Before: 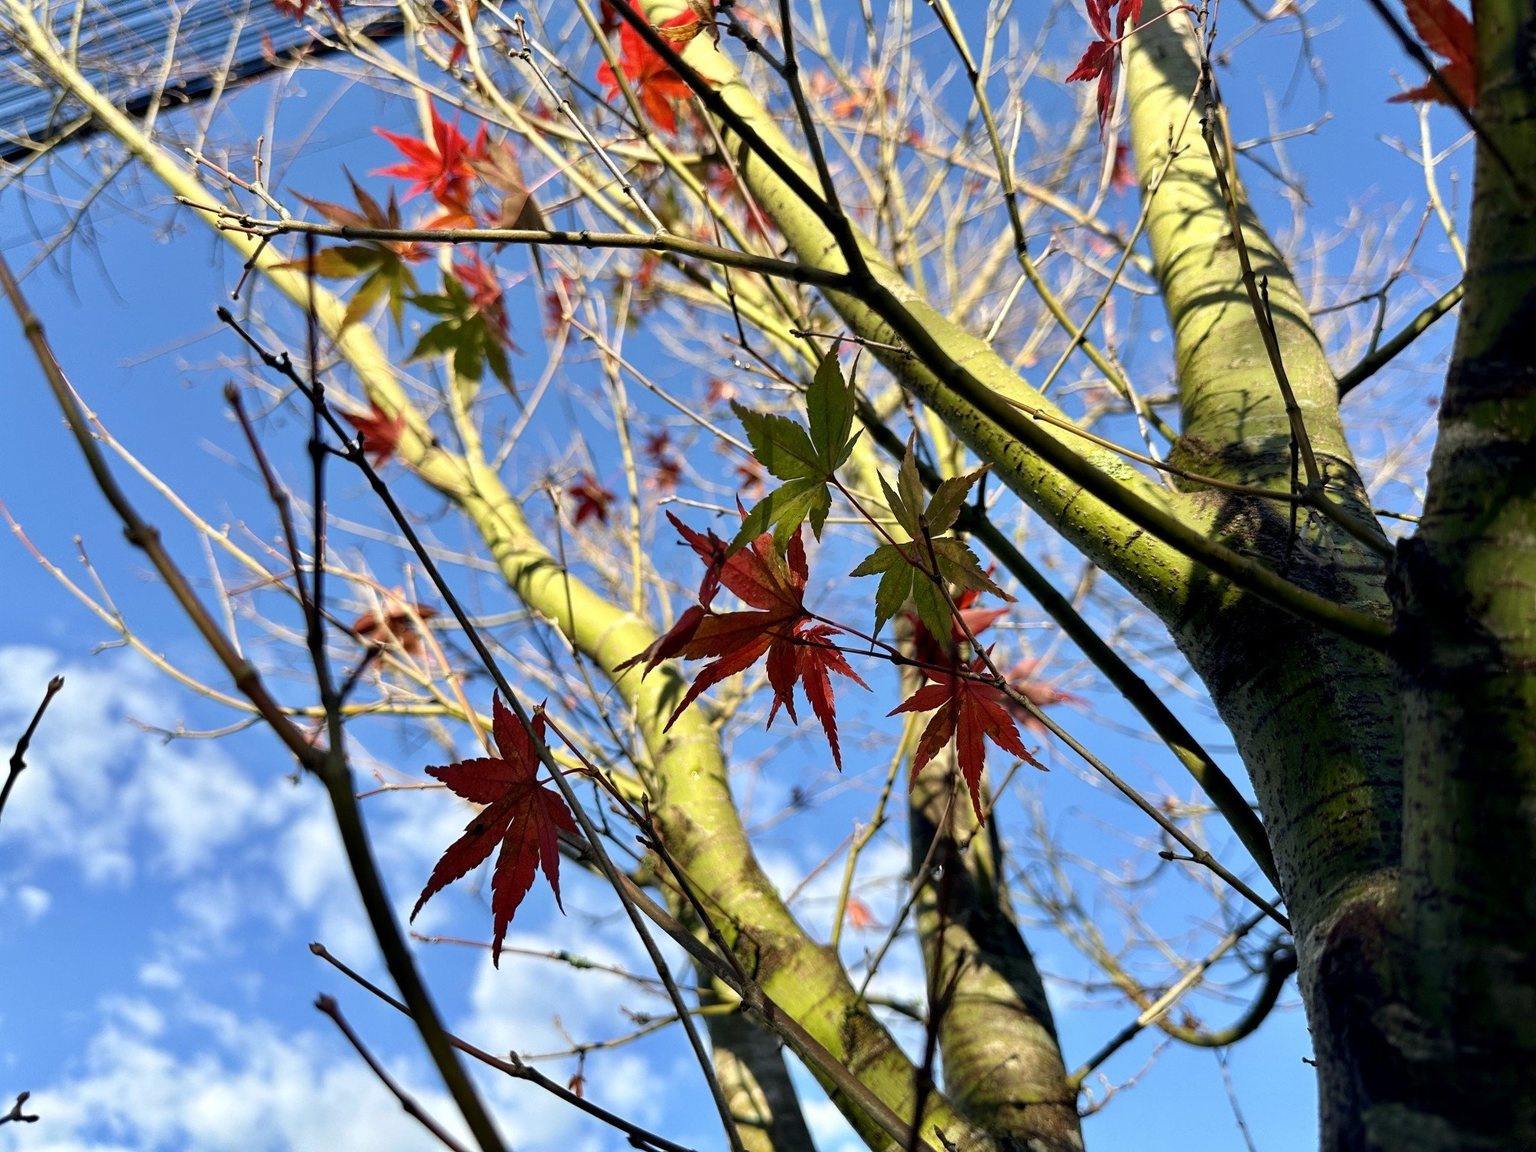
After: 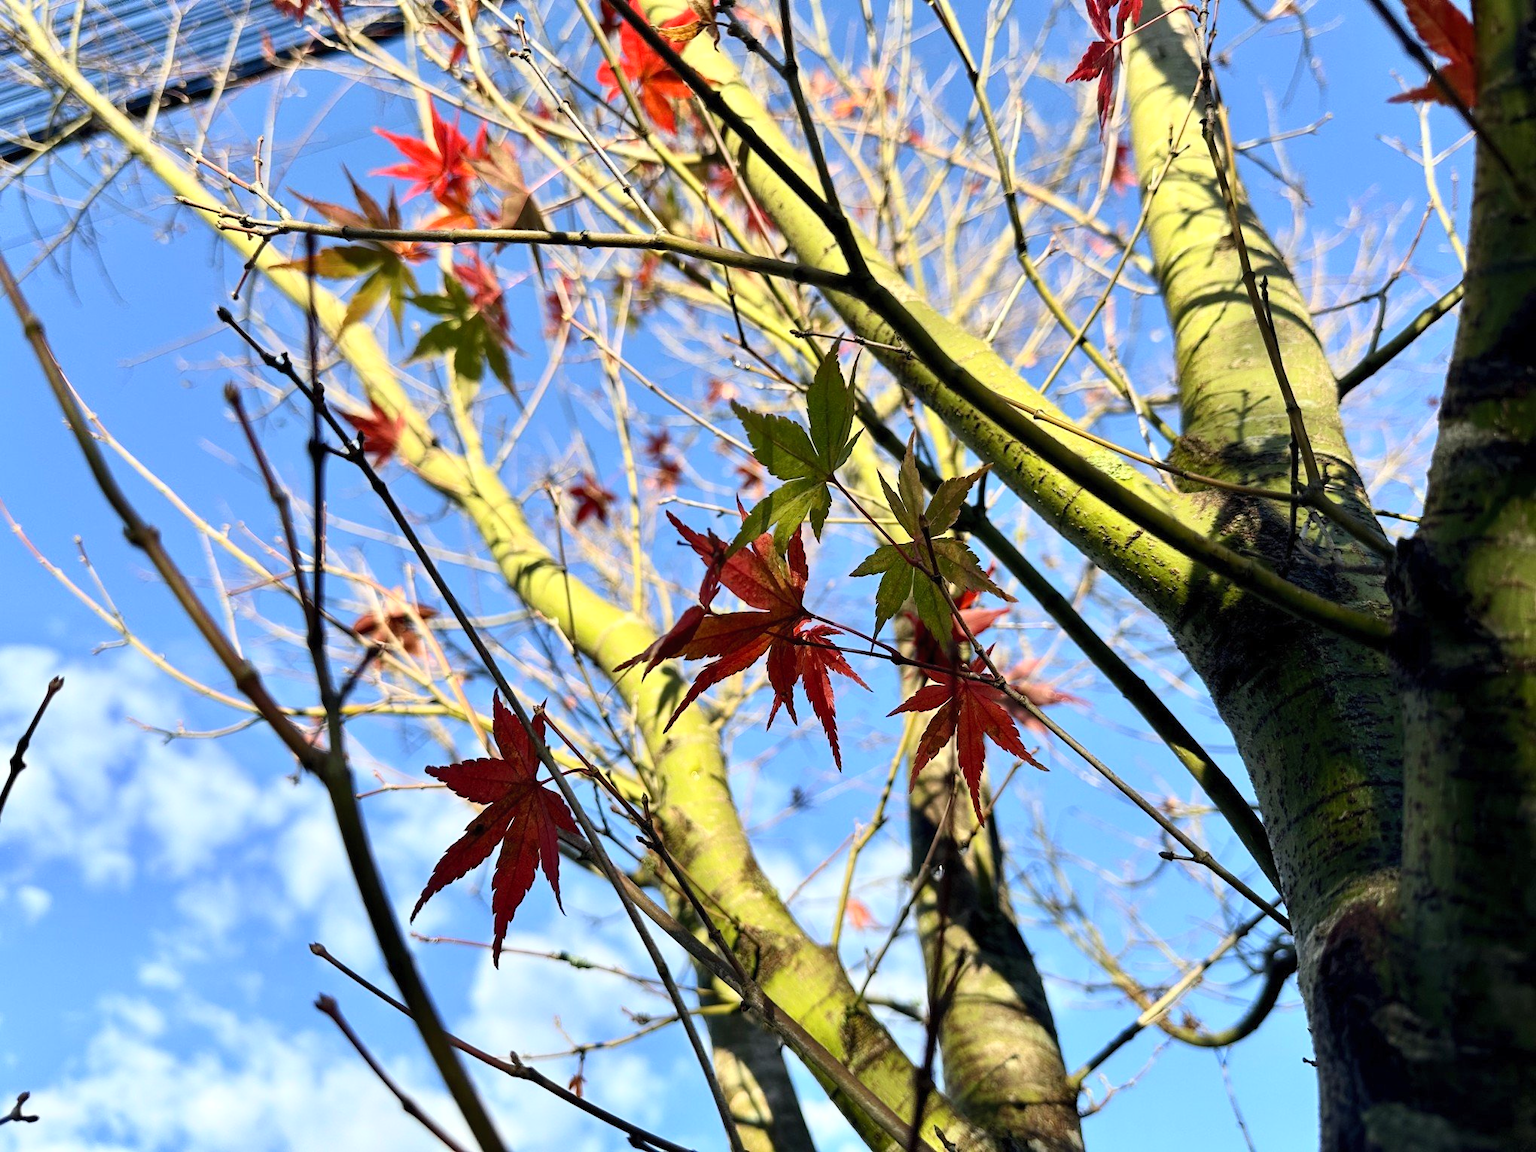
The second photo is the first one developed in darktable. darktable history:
contrast brightness saturation: contrast 0.197, brightness 0.147, saturation 0.135
